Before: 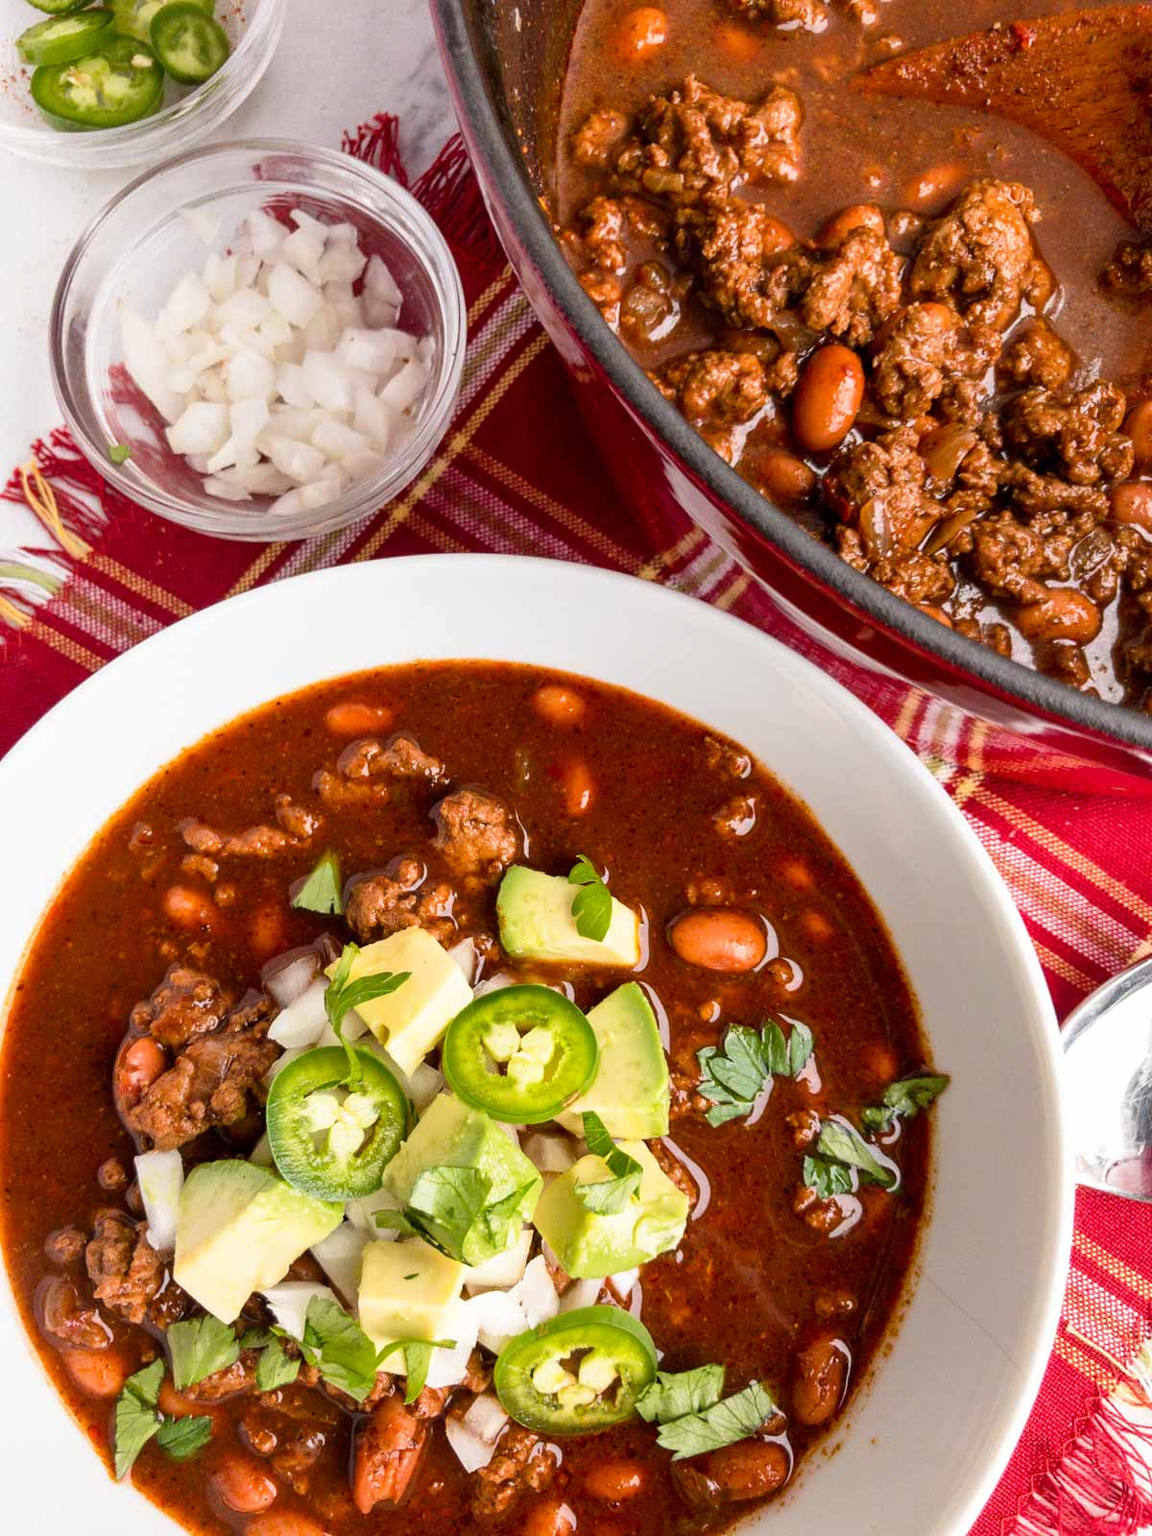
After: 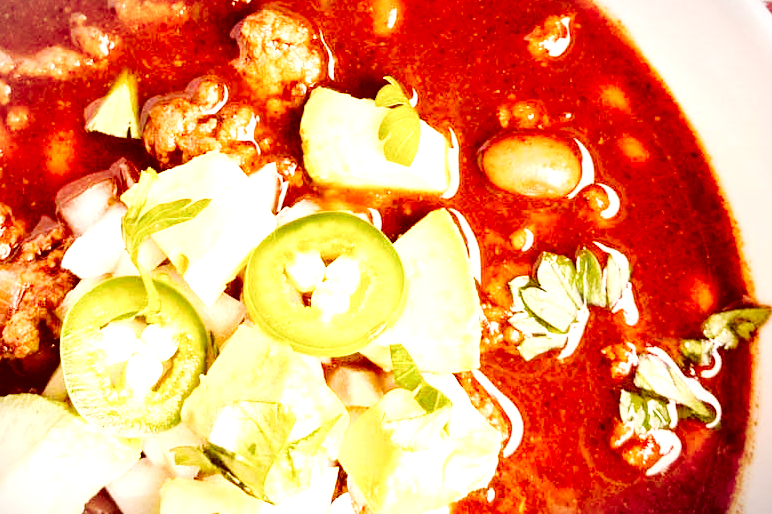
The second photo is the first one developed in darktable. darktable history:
crop: left 18.161%, top 50.905%, right 17.482%, bottom 16.933%
vignetting: fall-off start 100.58%, width/height ratio 1.322
base curve: curves: ch0 [(0, 0) (0.036, 0.025) (0.121, 0.166) (0.206, 0.329) (0.605, 0.79) (1, 1)], preserve colors none
exposure: black level correction 0, exposure 1.467 EV, compensate exposure bias true, compensate highlight preservation false
color correction: highlights a* 9.28, highlights b* 8.82, shadows a* 39.93, shadows b* 39.84, saturation 0.817
